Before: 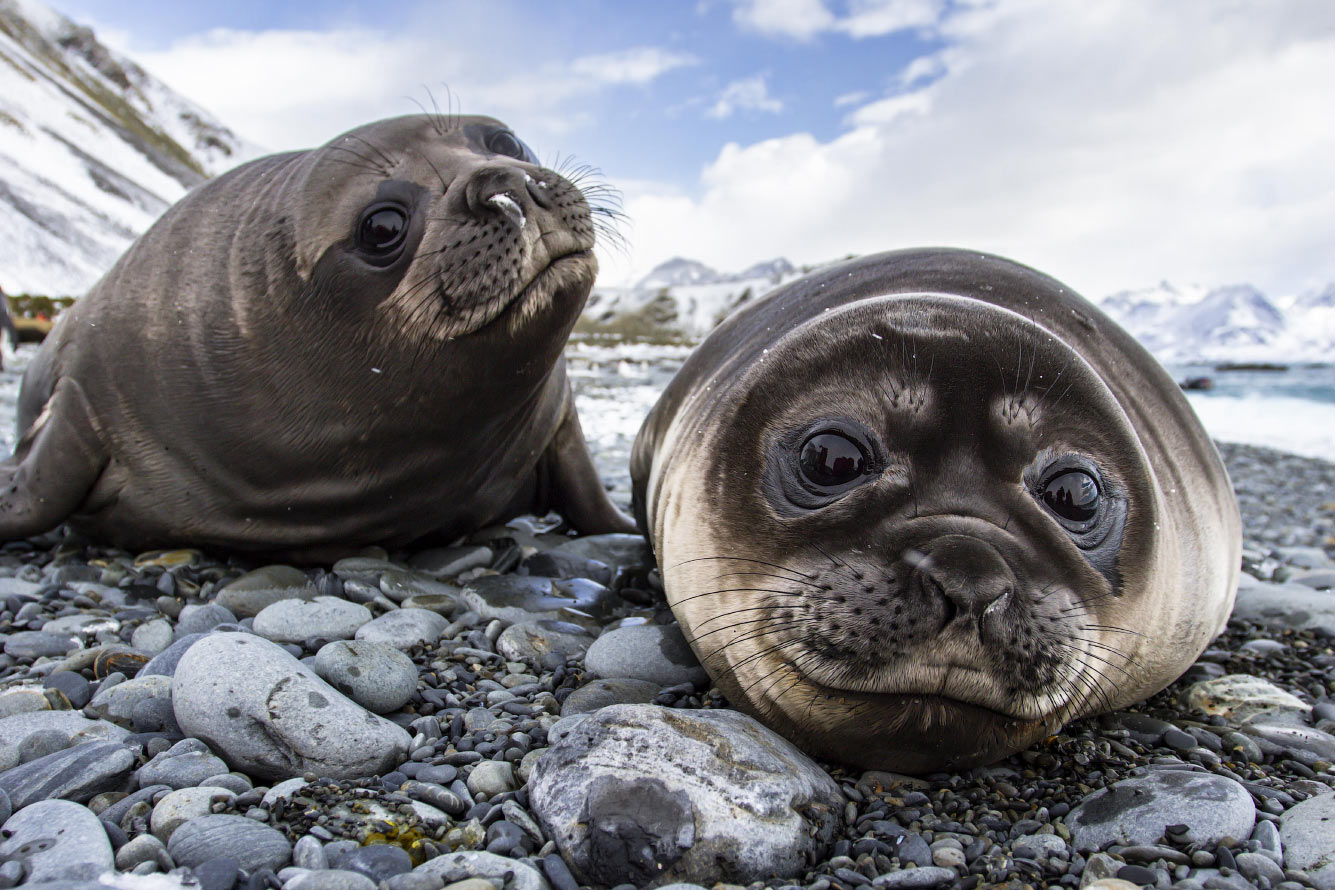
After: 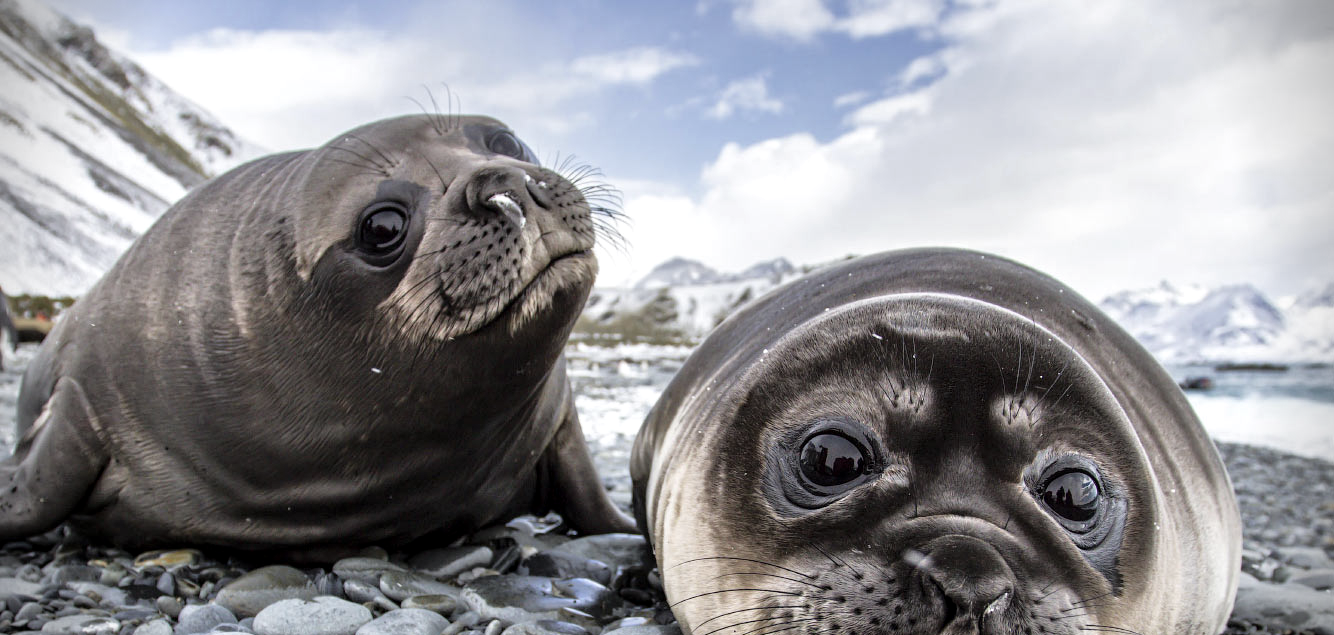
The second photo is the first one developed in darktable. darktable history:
color correction: highlights b* 0.002, saturation 0.767
vignetting: fall-off start 87.92%, fall-off radius 24.27%
crop: bottom 28.546%
tone equalizer: -8 EV 0.027 EV, -7 EV -0.004 EV, -6 EV 0.034 EV, -5 EV 0.046 EV, -4 EV 0.301 EV, -3 EV 0.659 EV, -2 EV 0.578 EV, -1 EV 0.213 EV, +0 EV 0.028 EV
local contrast: highlights 103%, shadows 102%, detail 119%, midtone range 0.2
